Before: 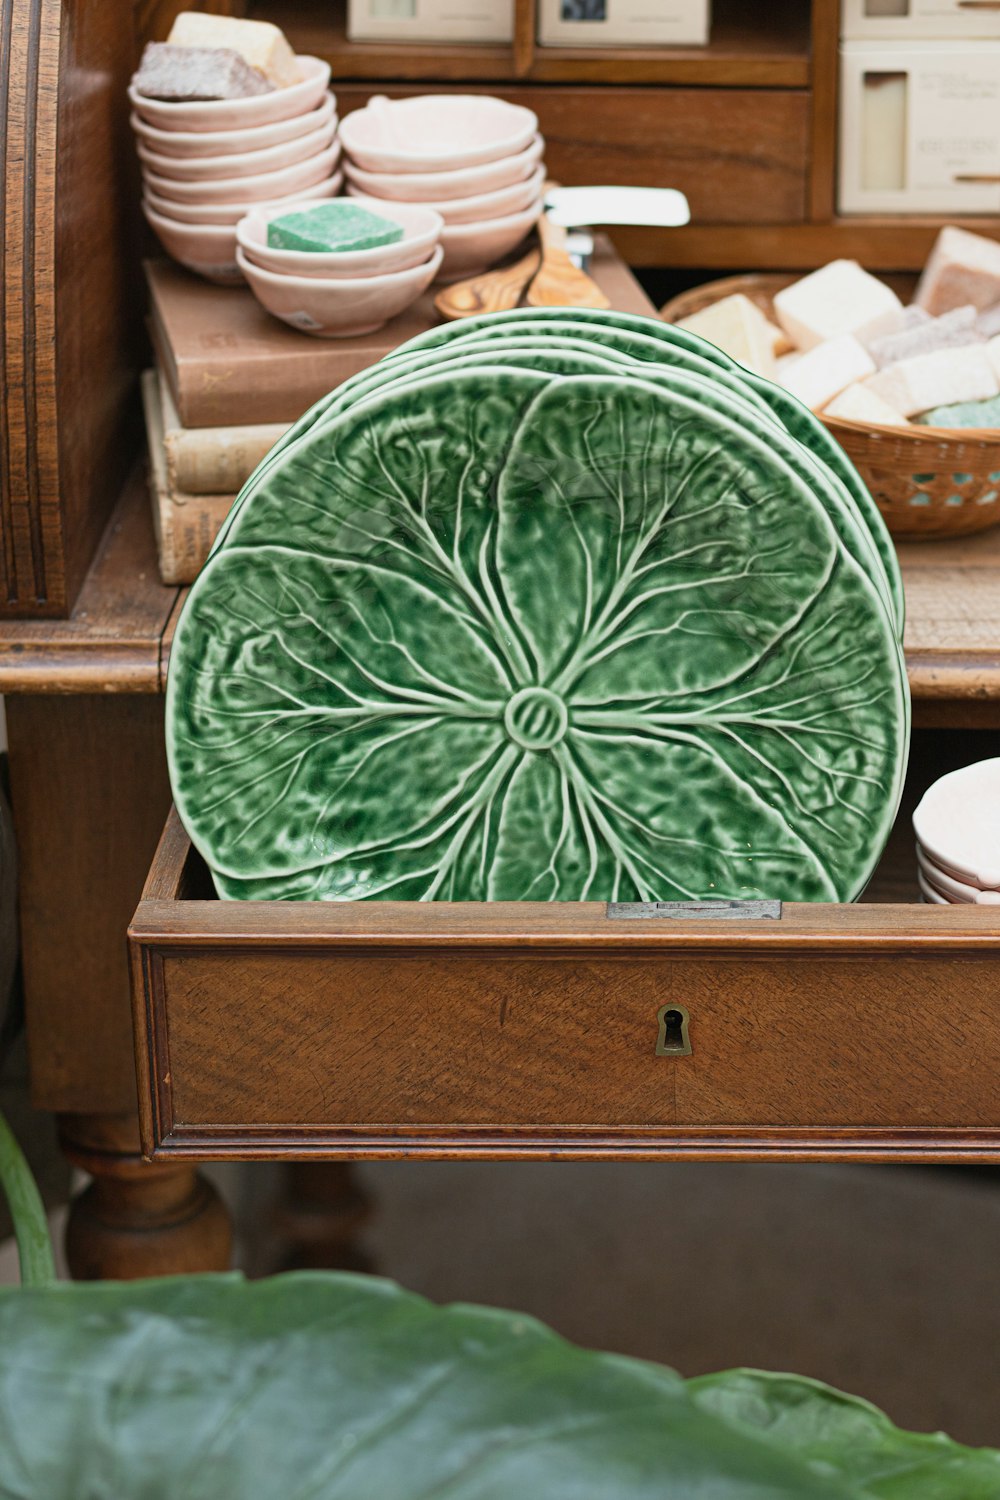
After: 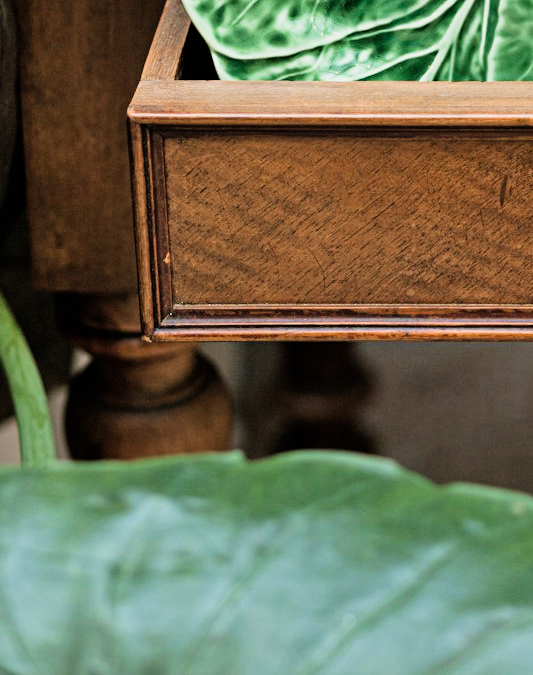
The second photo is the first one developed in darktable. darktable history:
tone equalizer: on, module defaults
exposure: exposure 0.77 EV, compensate highlight preservation false
crop and rotate: top 54.778%, right 46.61%, bottom 0.159%
shadows and highlights: soften with gaussian
sharpen: radius 5.325, amount 0.312, threshold 26.433
filmic rgb: black relative exposure -5 EV, hardness 2.88, contrast 1.3, highlights saturation mix -30%
velvia: on, module defaults
